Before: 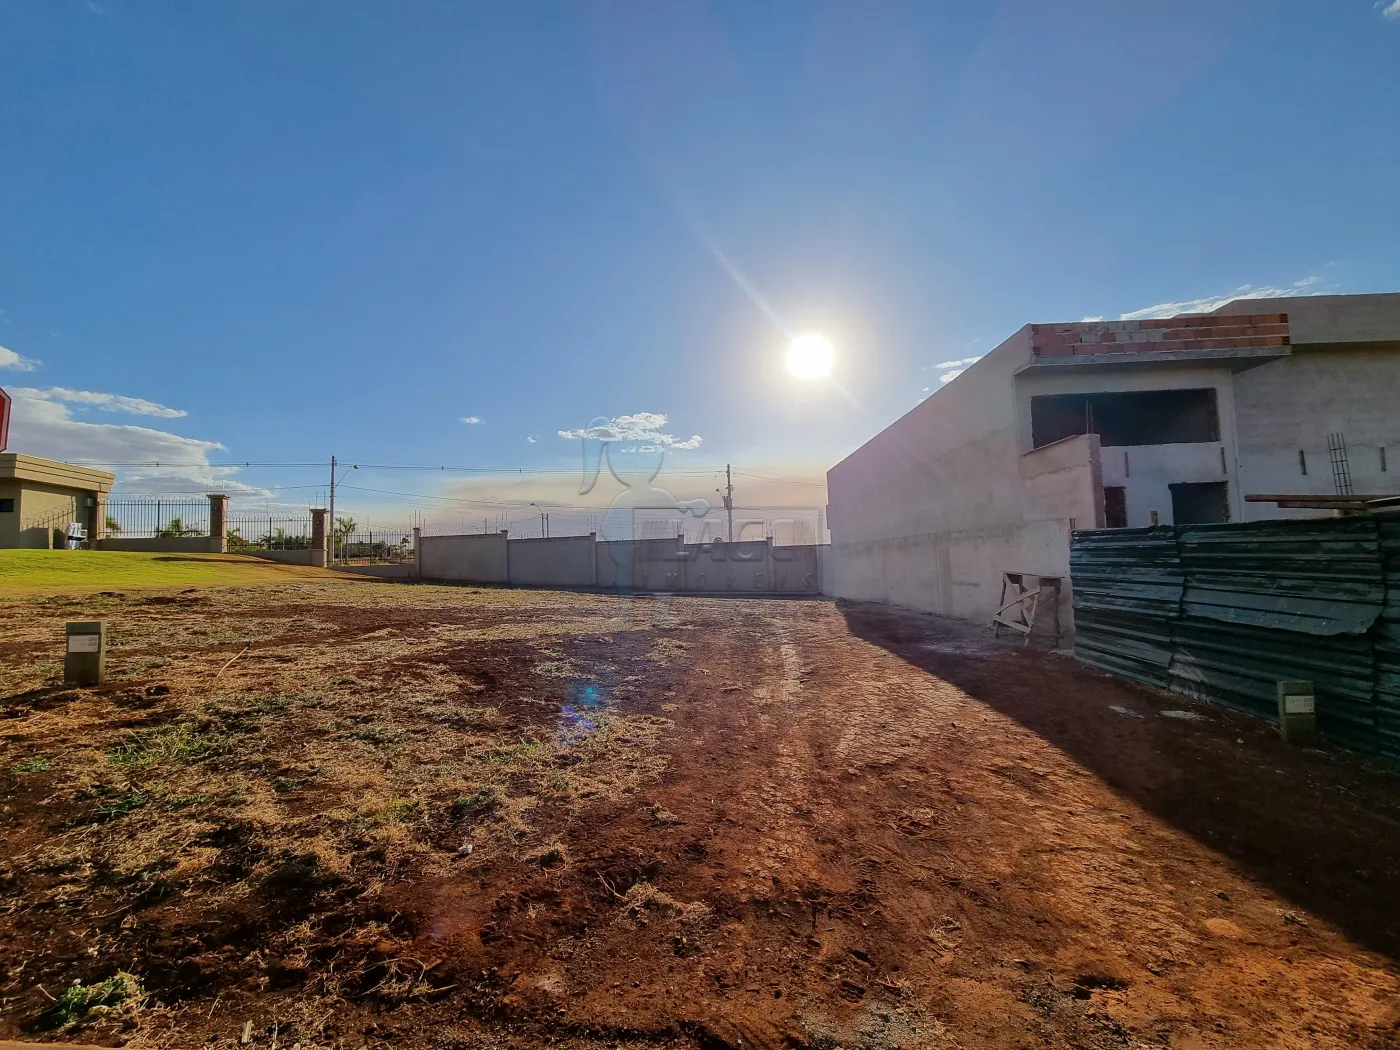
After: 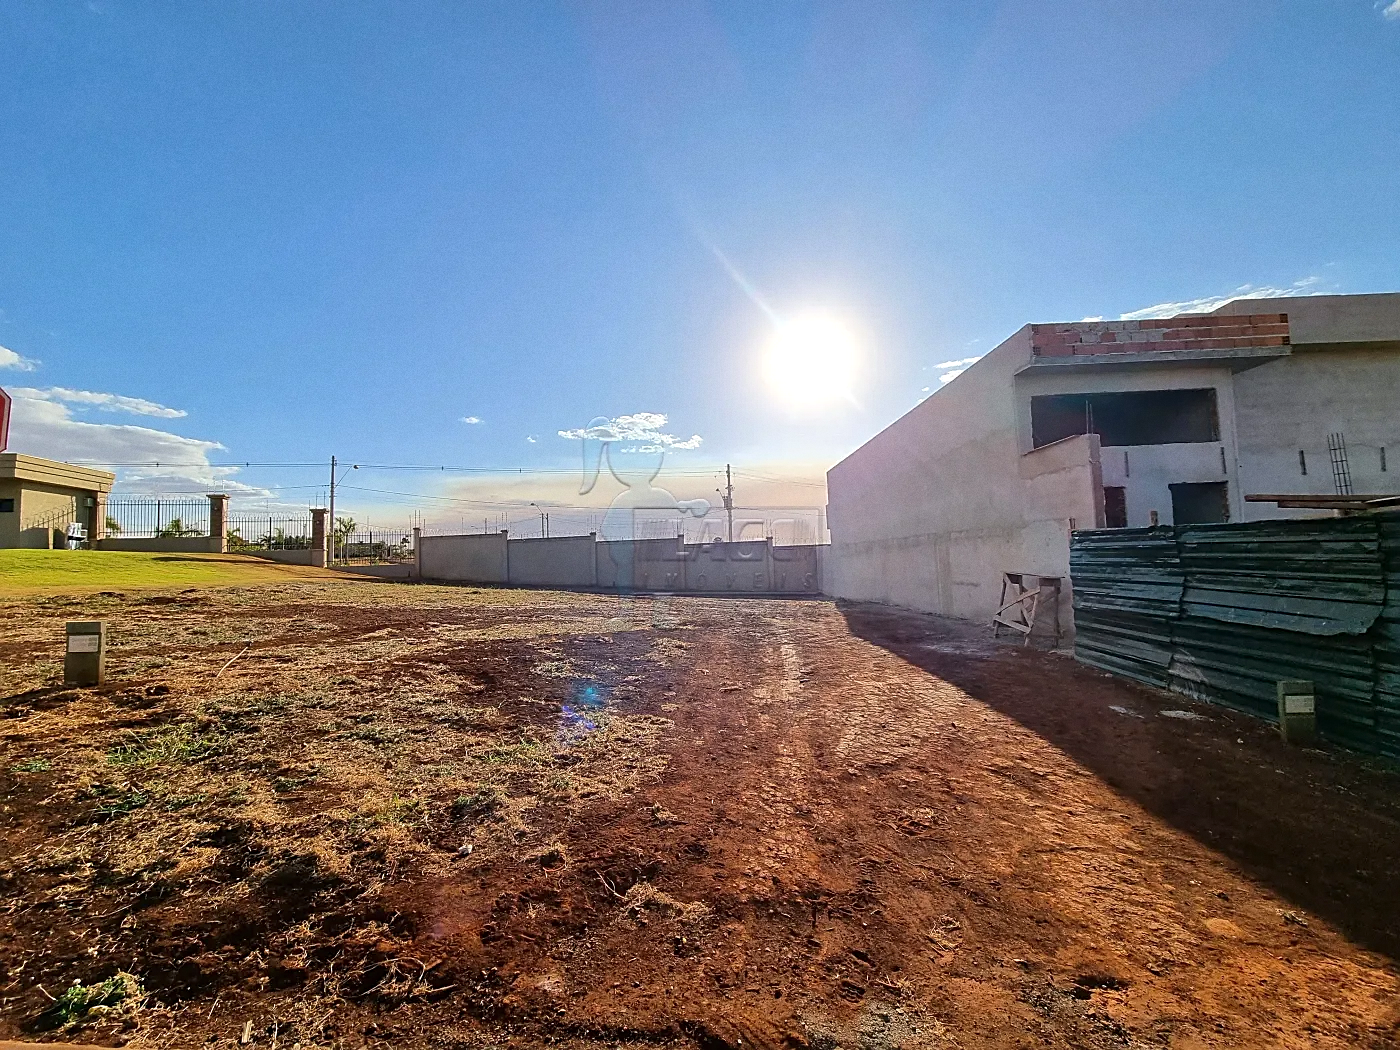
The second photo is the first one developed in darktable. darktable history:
tone equalizer: on, module defaults
exposure: black level correction 0, exposure 0.5 EV, compensate highlight preservation false
grain: coarseness 0.09 ISO, strength 16.61%
sharpen: on, module defaults
